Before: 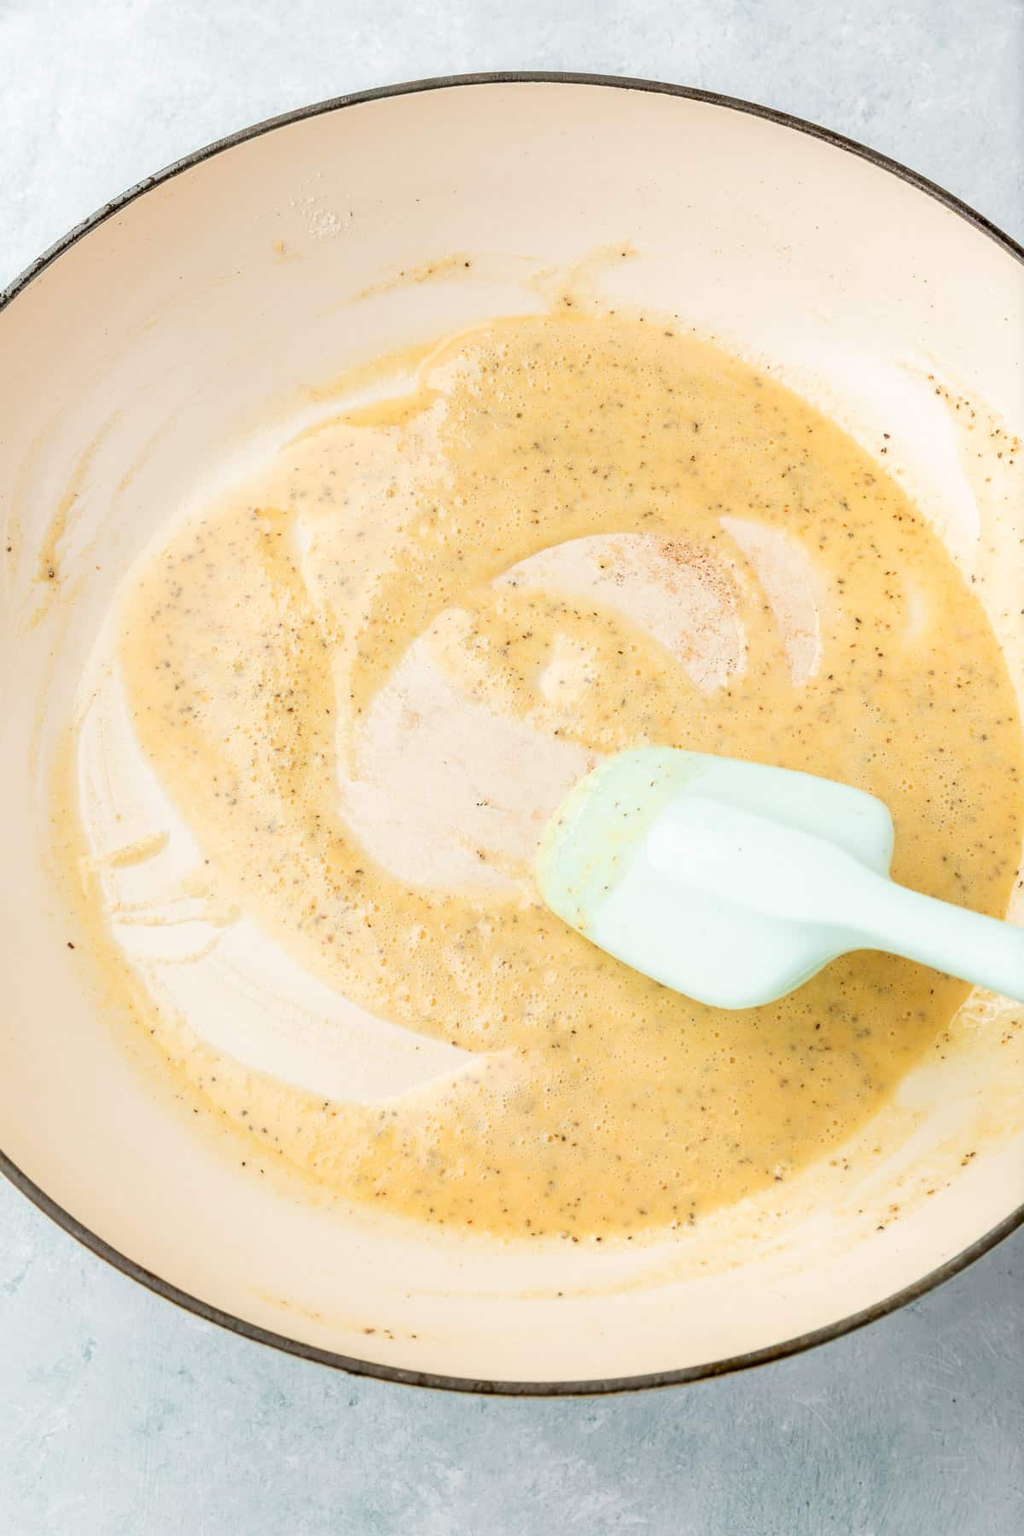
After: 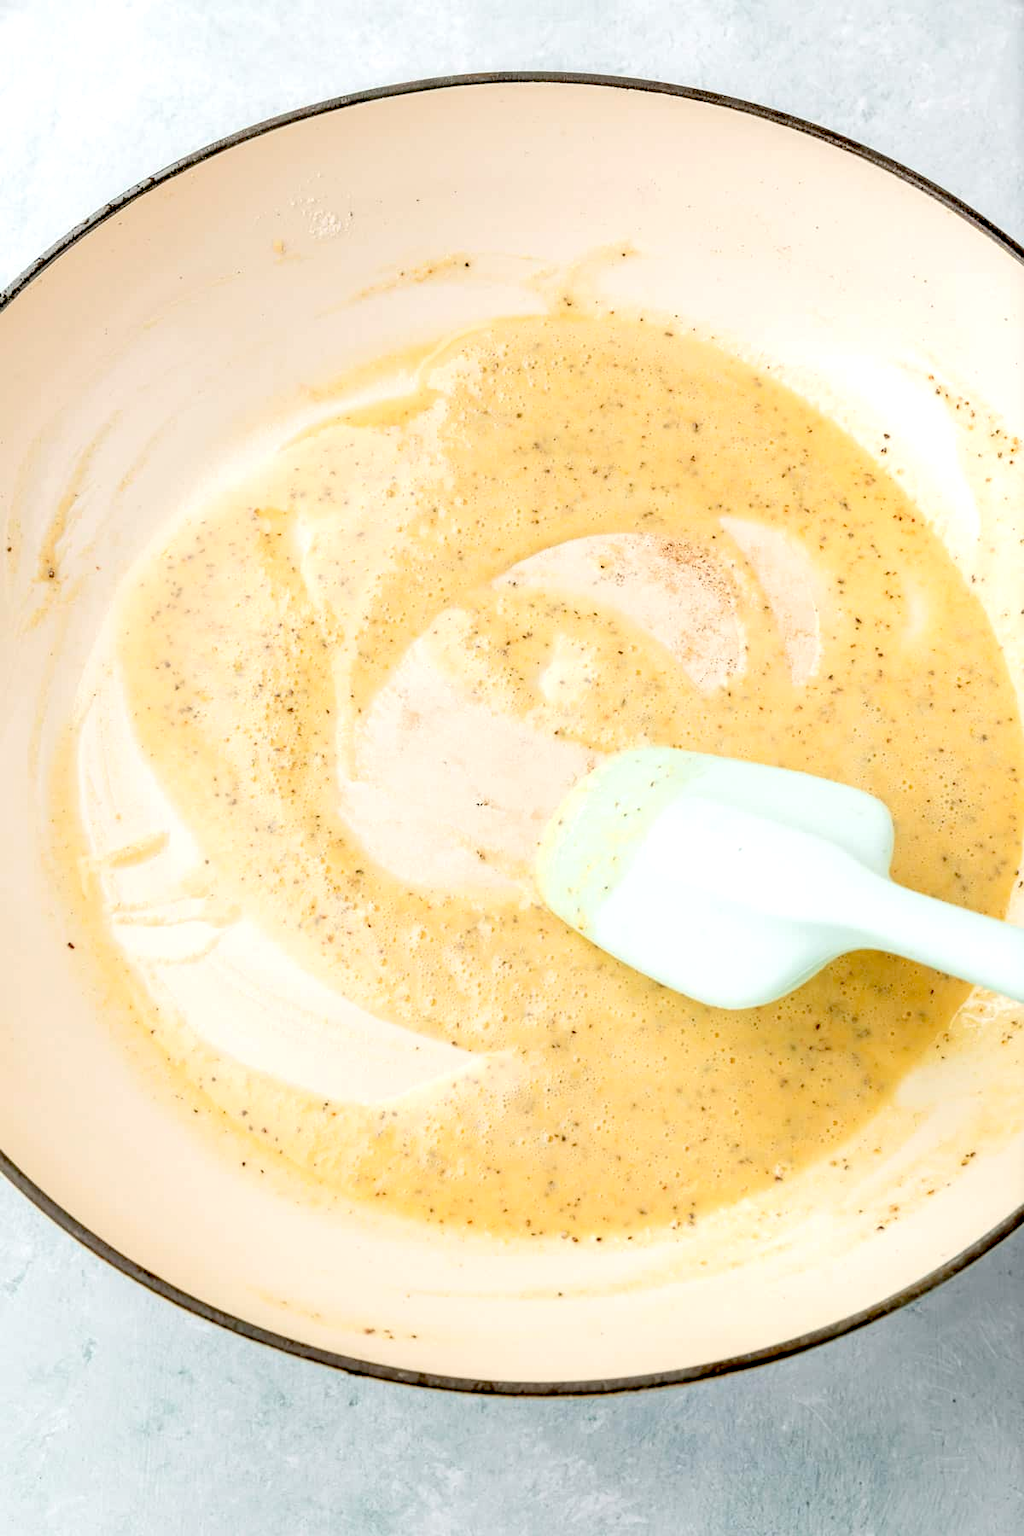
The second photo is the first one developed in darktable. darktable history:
exposure: black level correction 0.027, exposure 0.184 EV, compensate highlight preservation false
